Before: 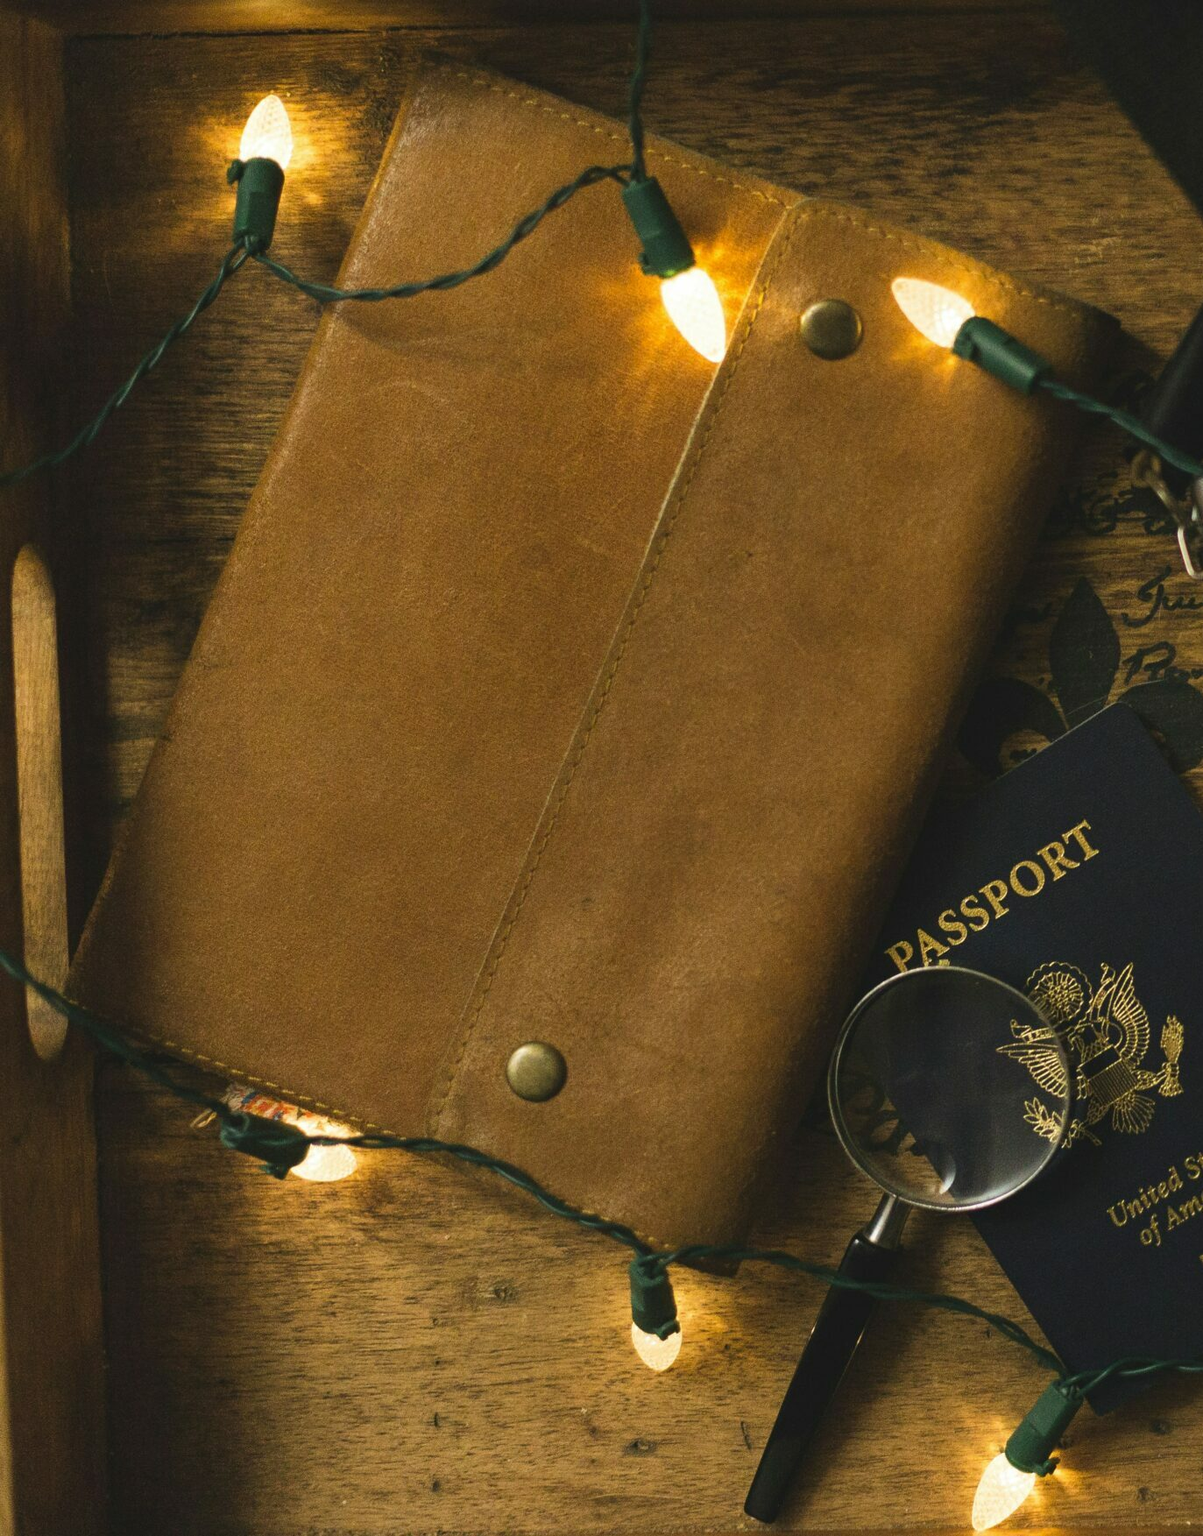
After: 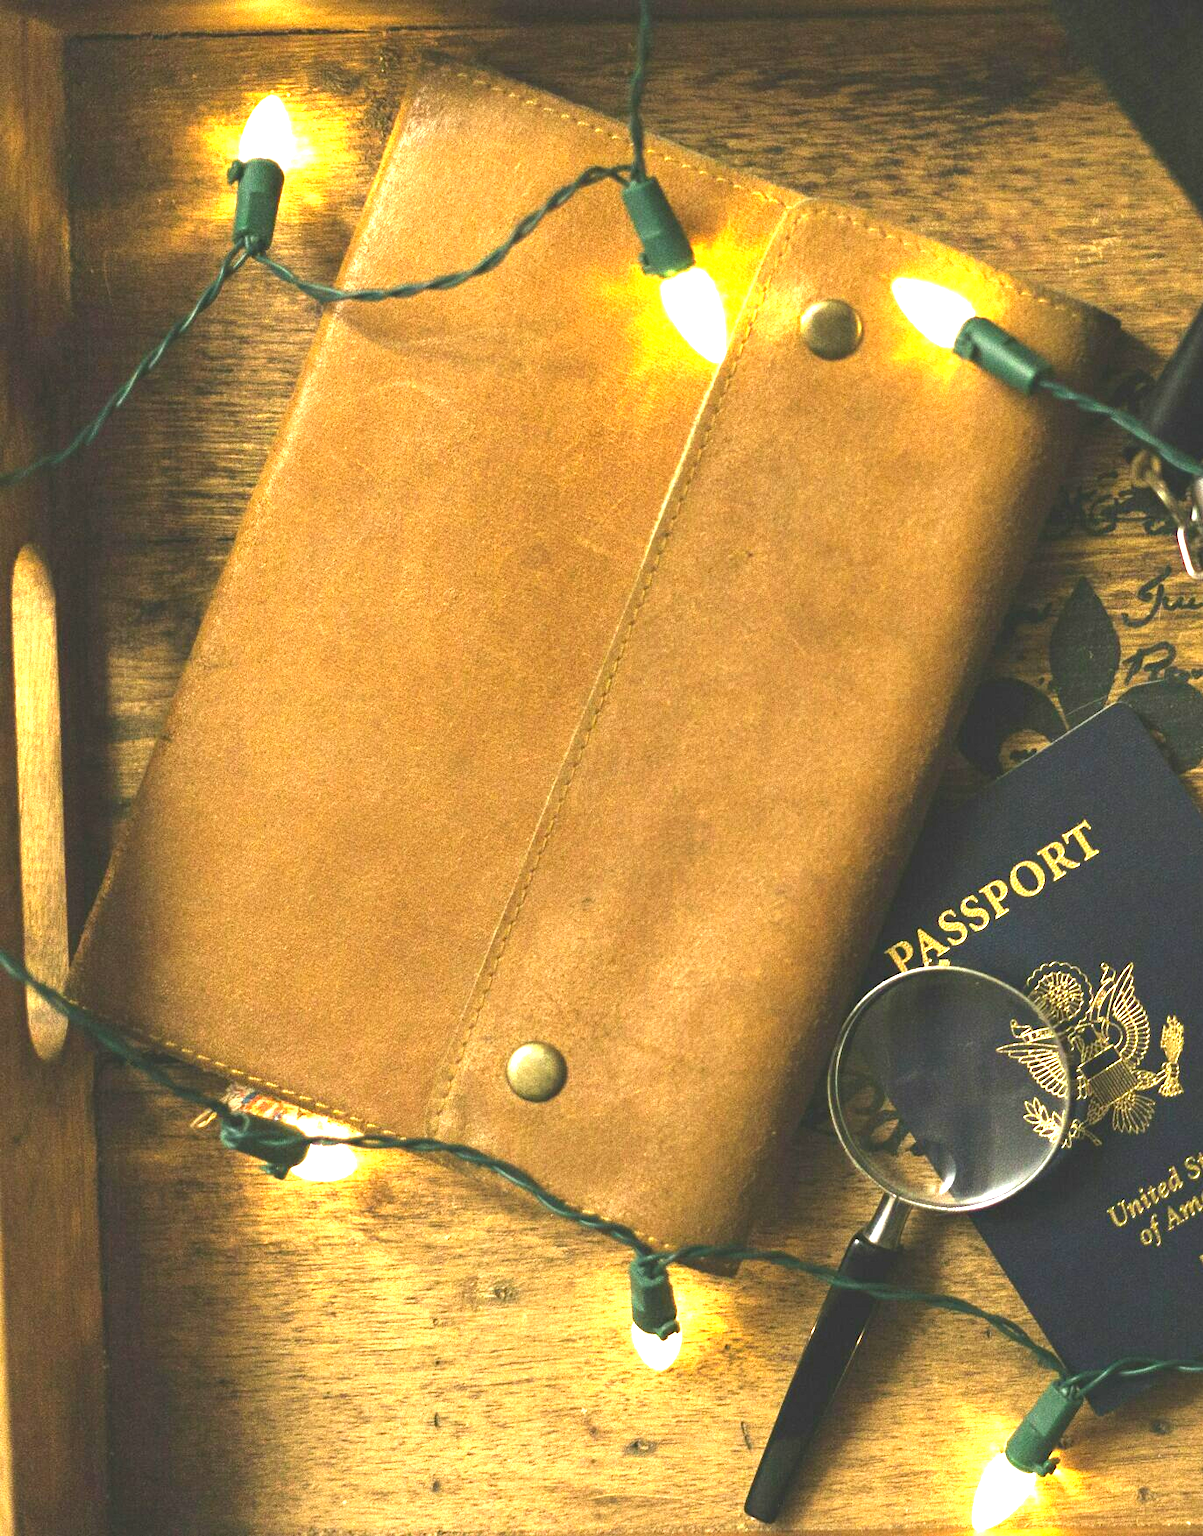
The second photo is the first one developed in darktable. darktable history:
exposure: exposure 1.996 EV, compensate highlight preservation false
